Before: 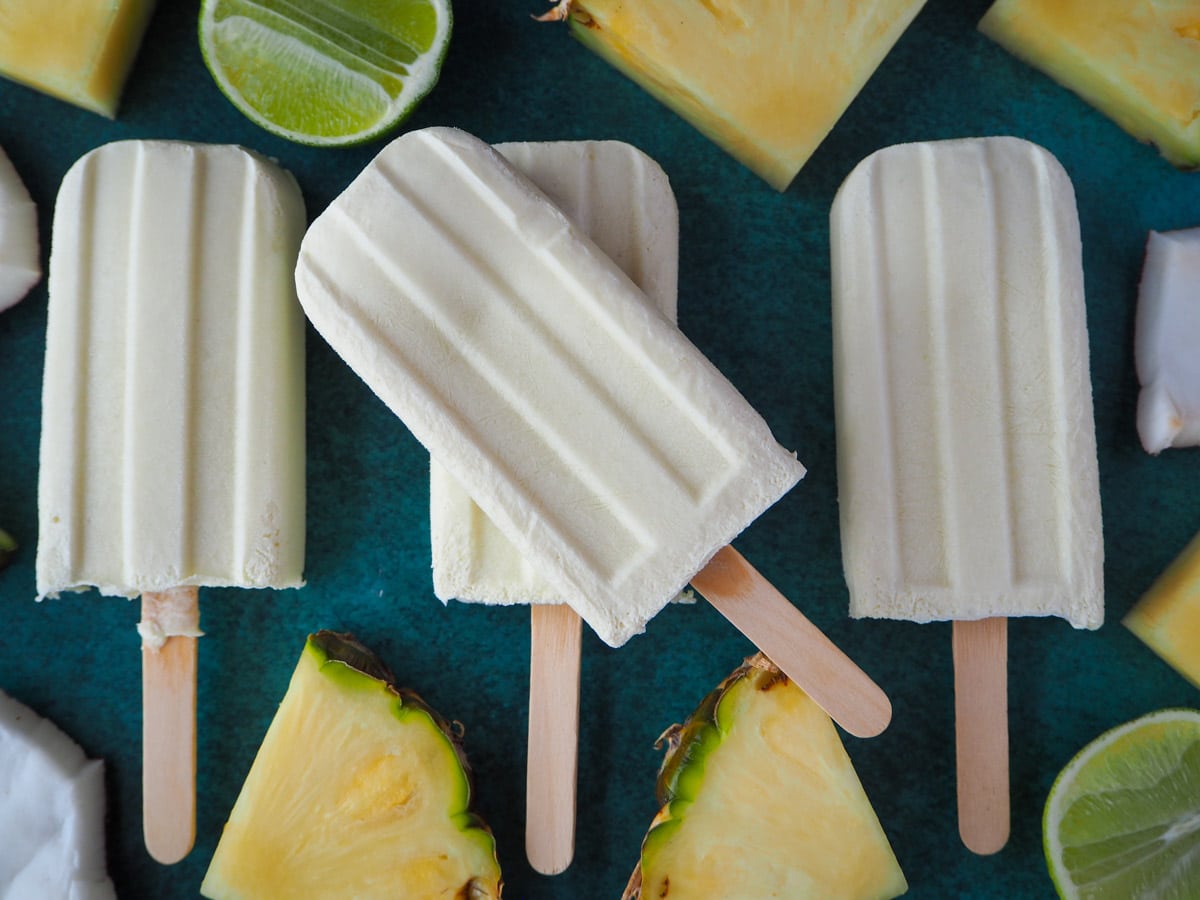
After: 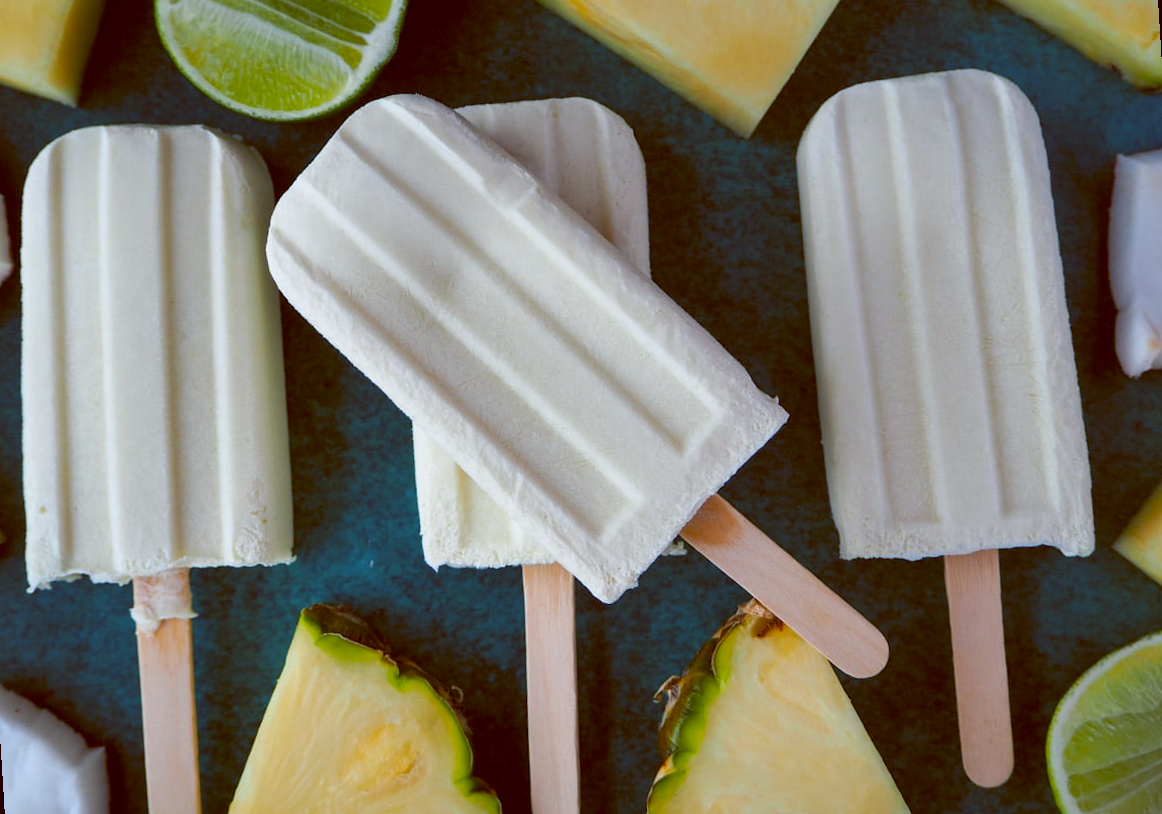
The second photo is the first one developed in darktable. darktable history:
rotate and perspective: rotation -3.52°, crop left 0.036, crop right 0.964, crop top 0.081, crop bottom 0.919
shadows and highlights: soften with gaussian
color balance: lift [1, 1.015, 1.004, 0.985], gamma [1, 0.958, 0.971, 1.042], gain [1, 0.956, 0.977, 1.044]
